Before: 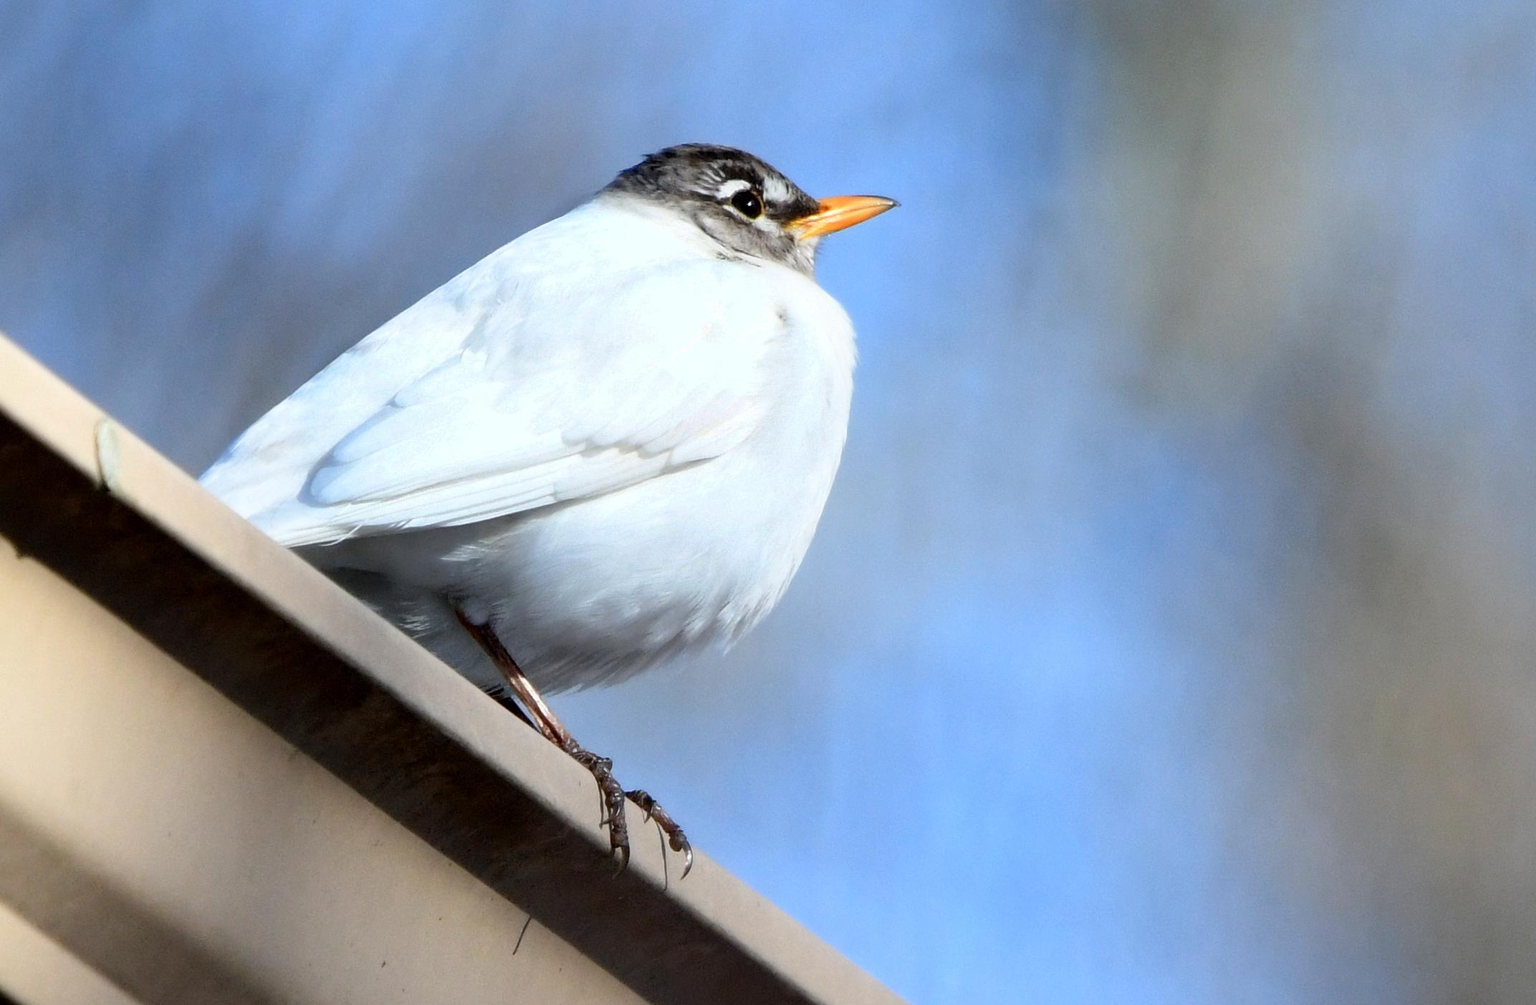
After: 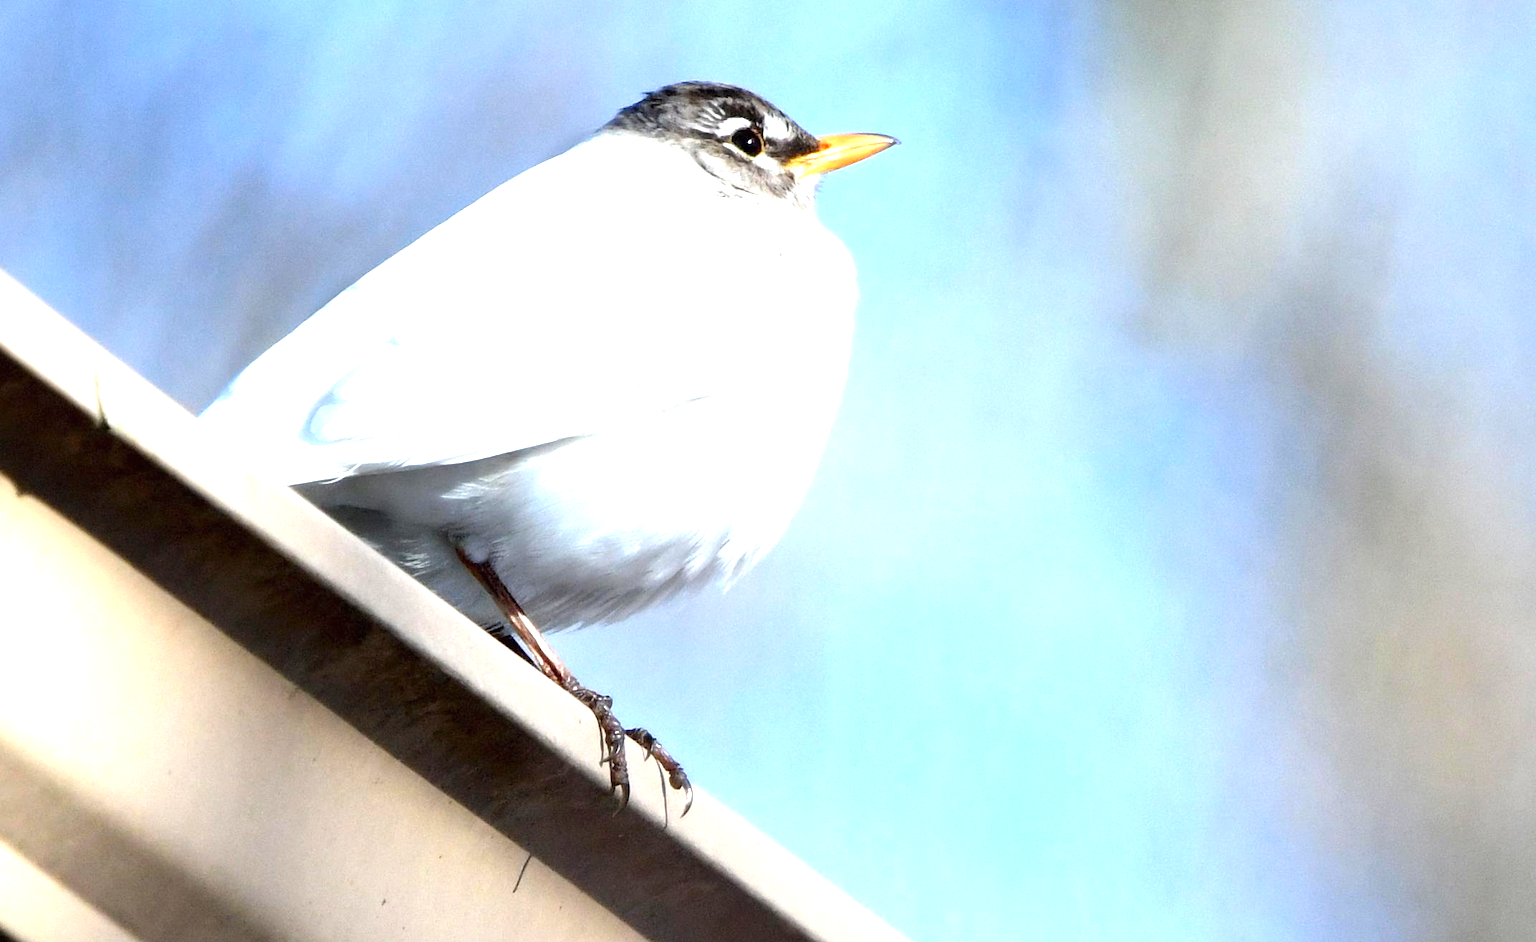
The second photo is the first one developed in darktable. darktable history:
exposure: black level correction 0, exposure 1.2 EV, compensate exposure bias true, compensate highlight preservation false
crop and rotate: top 6.25%
